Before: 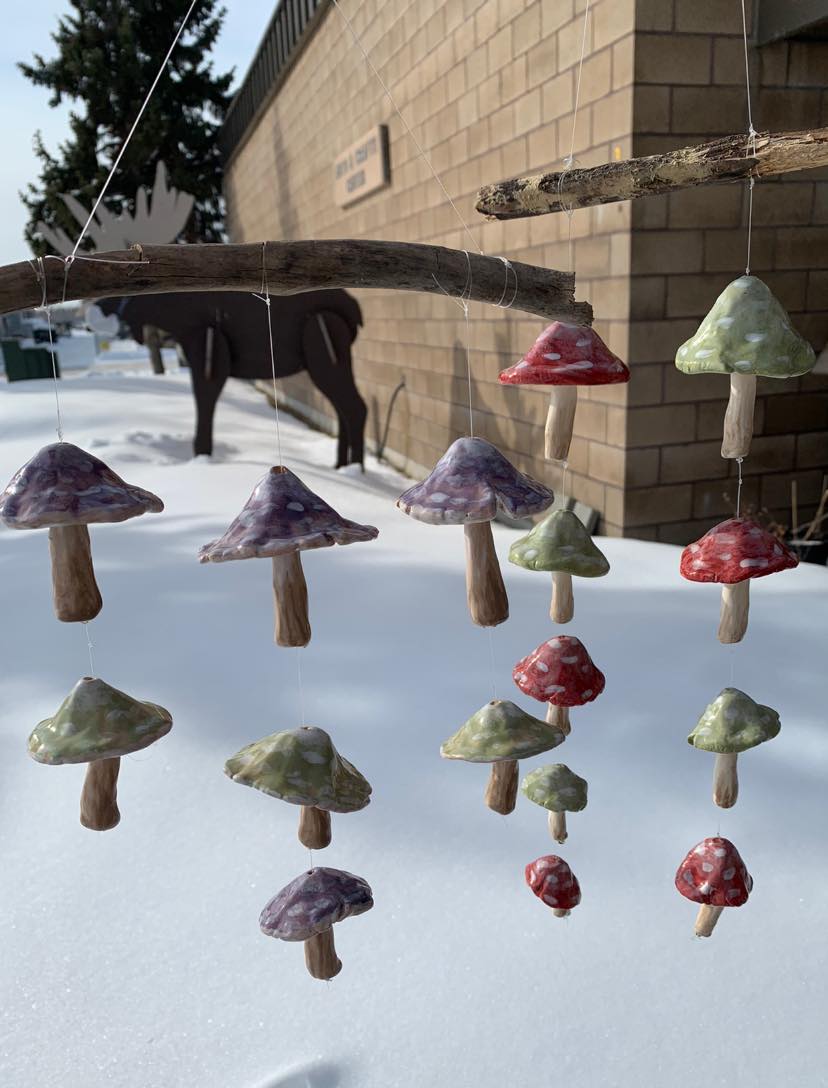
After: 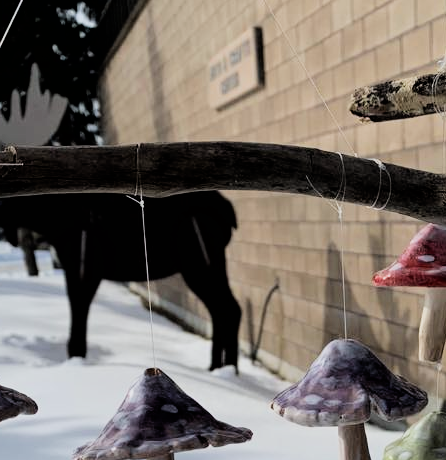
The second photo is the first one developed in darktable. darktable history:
filmic rgb: black relative exposure -5 EV, hardness 2.88, contrast 1.4, highlights saturation mix -30%
white balance: red 0.986, blue 1.01
crop: left 15.306%, top 9.065%, right 30.789%, bottom 48.638%
